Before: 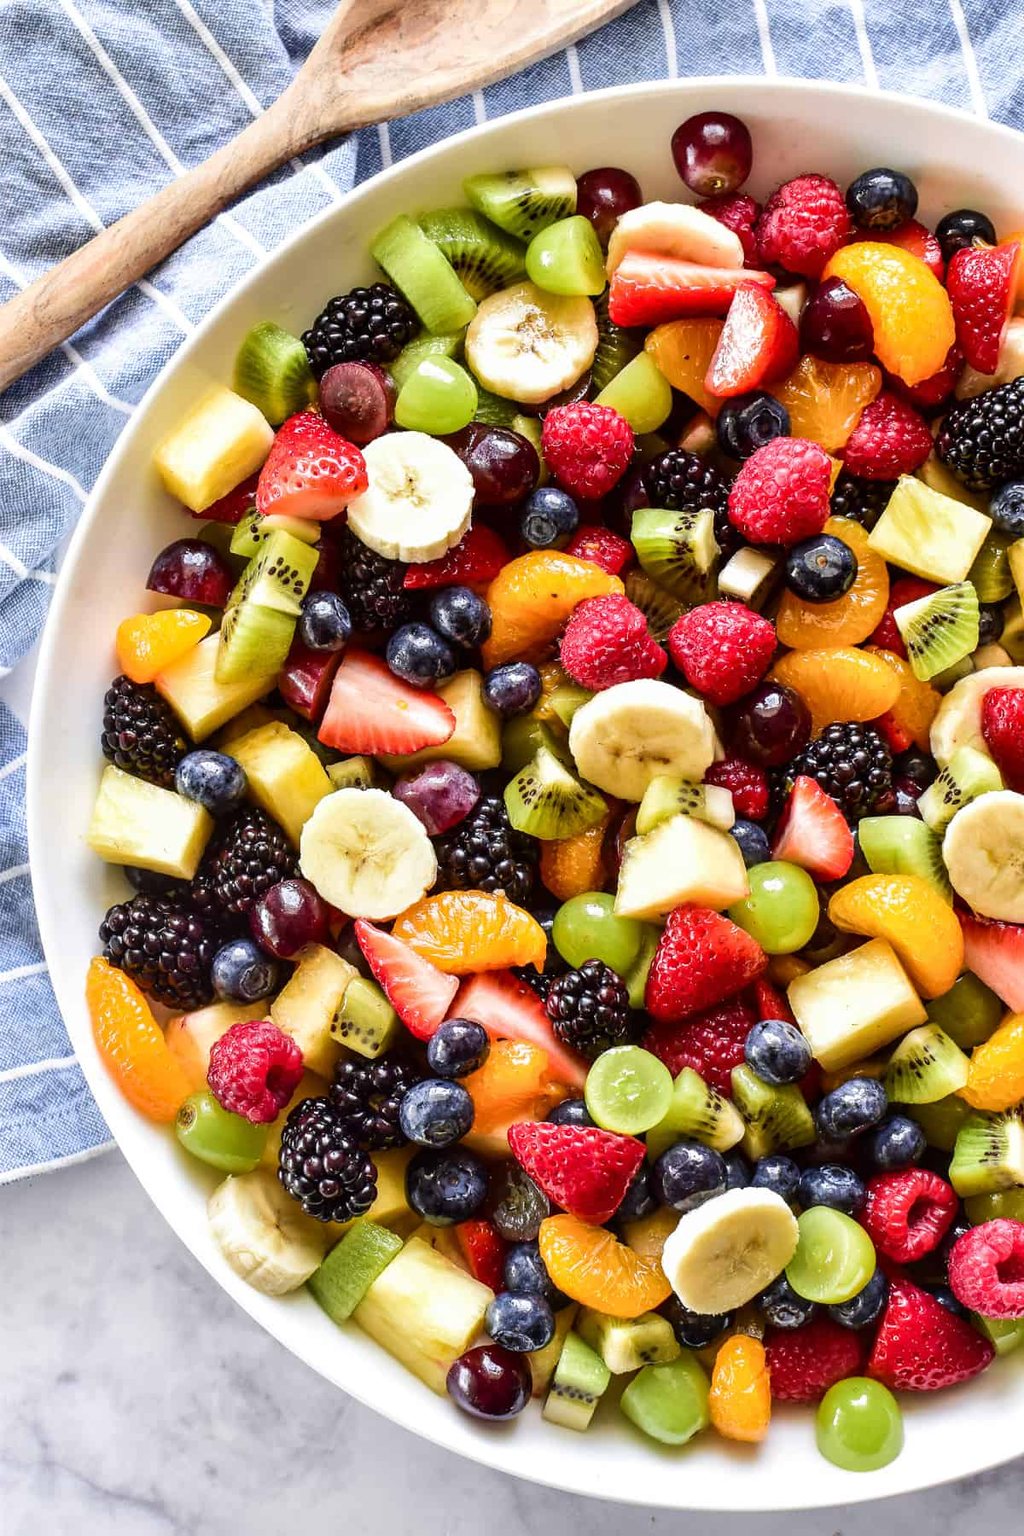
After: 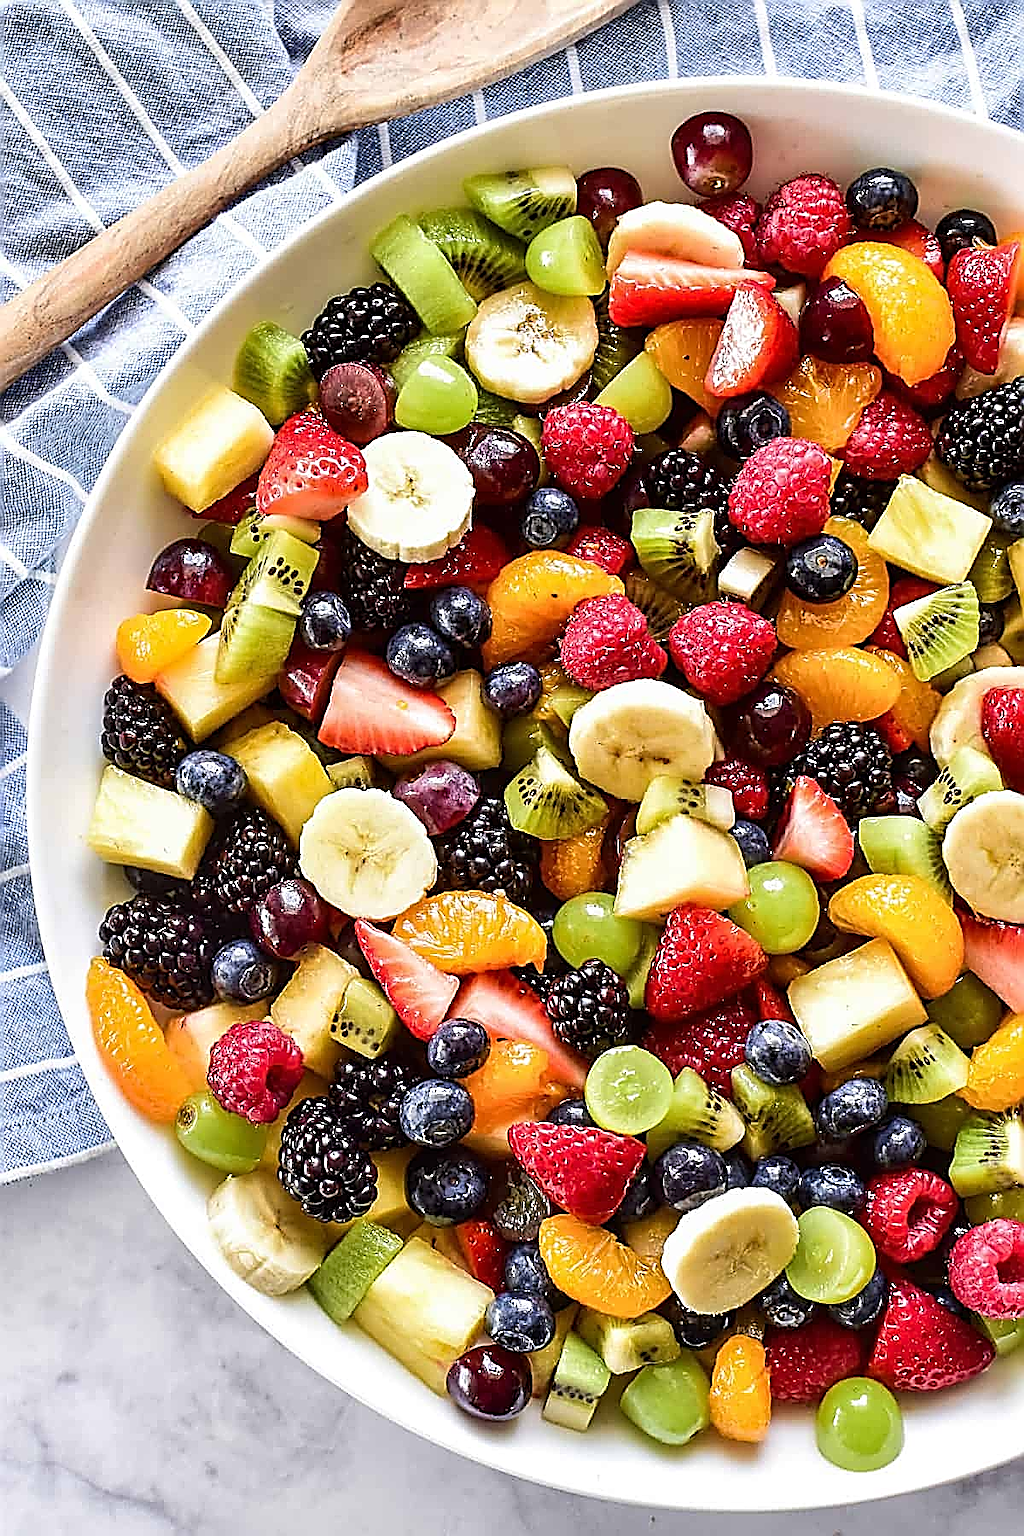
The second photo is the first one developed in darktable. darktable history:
sharpen: amount 1.877
